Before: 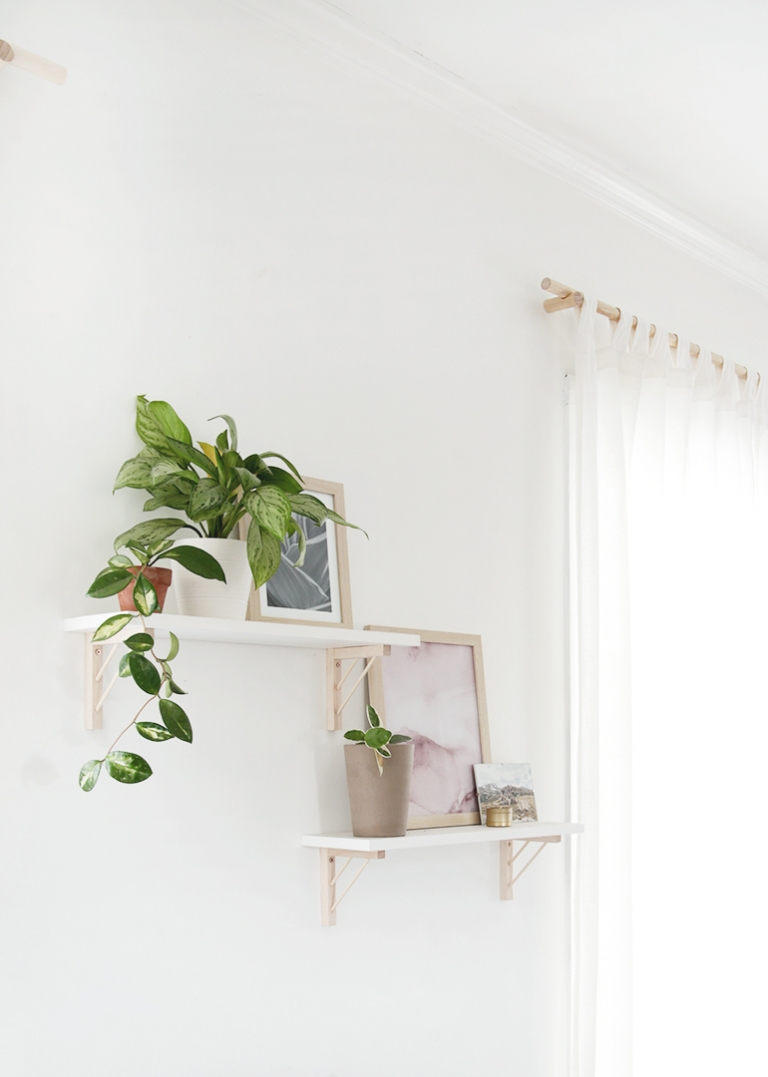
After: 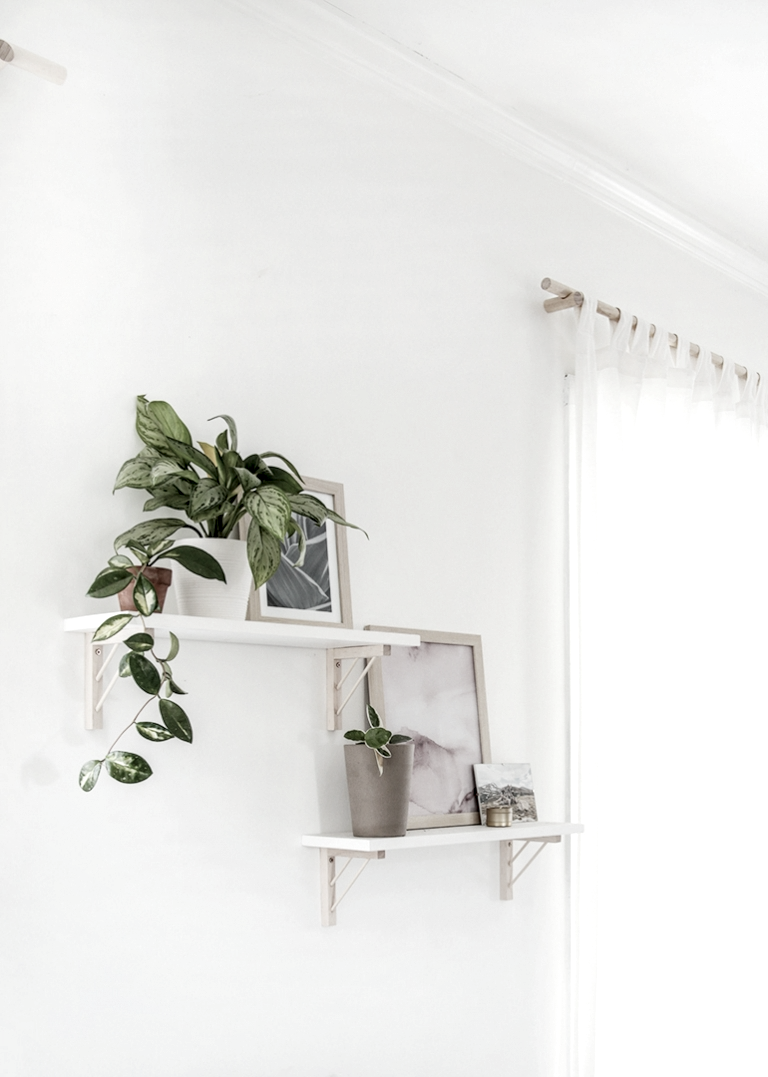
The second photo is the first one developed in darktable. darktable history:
local contrast: highlights 20%, detail 197%
contrast brightness saturation: brightness 0.18, saturation -0.5
